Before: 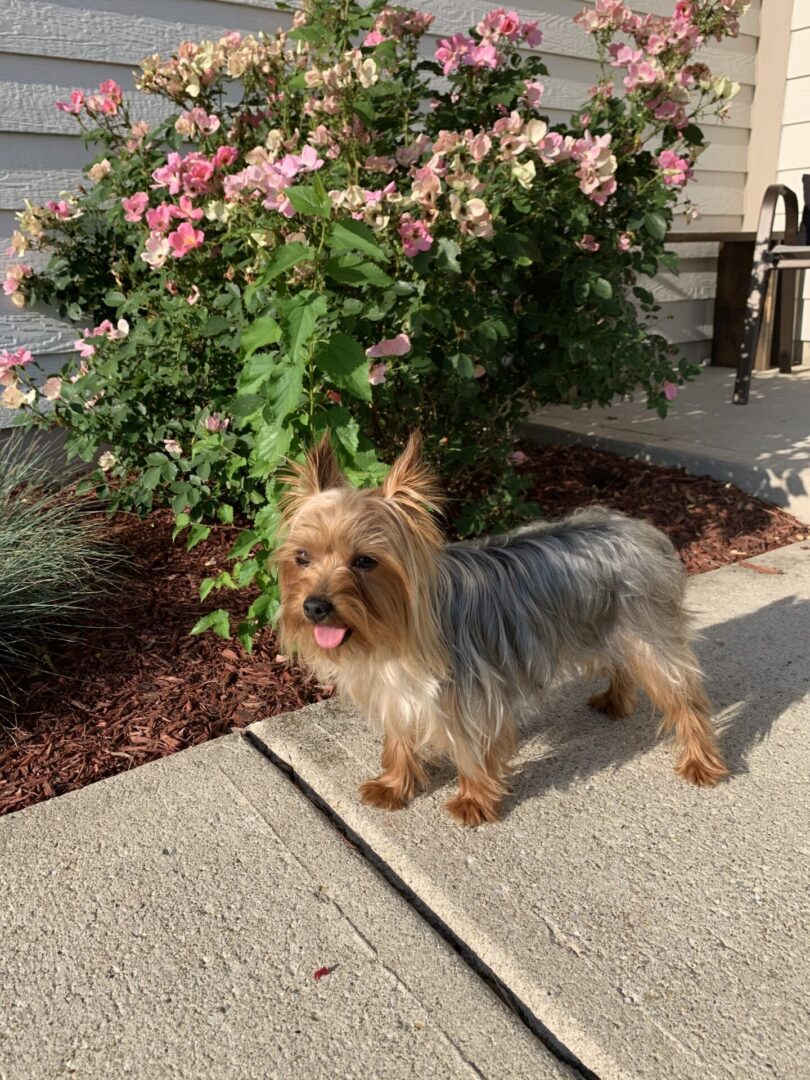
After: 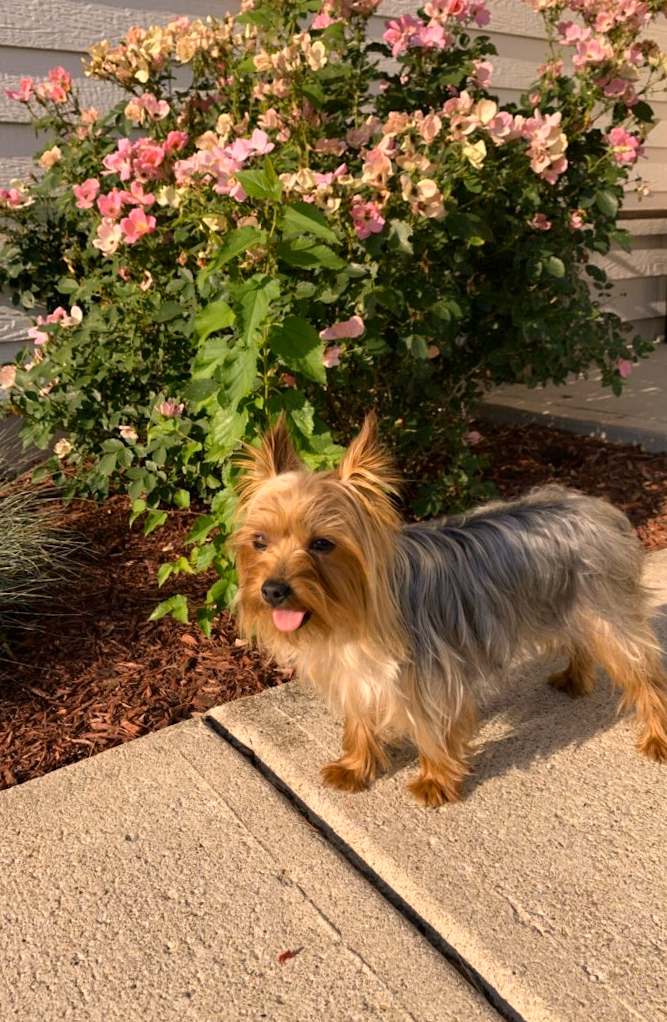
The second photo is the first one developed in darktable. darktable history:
crop and rotate: angle 1°, left 4.281%, top 0.642%, right 11.383%, bottom 2.486%
white balance: red 1.127, blue 0.943
color contrast: green-magenta contrast 0.8, blue-yellow contrast 1.1, unbound 0
